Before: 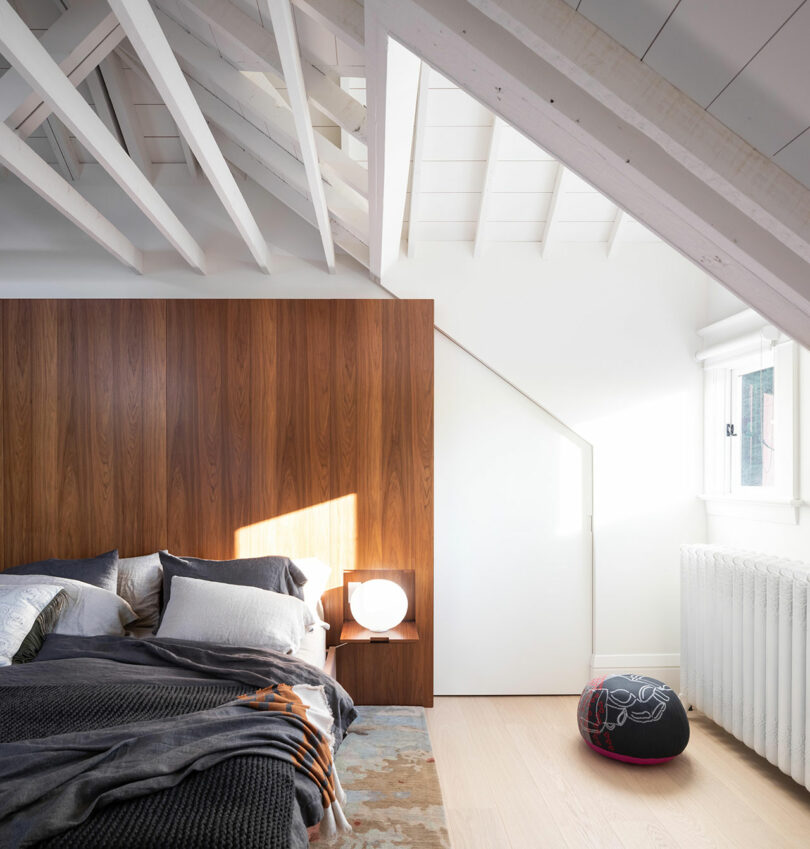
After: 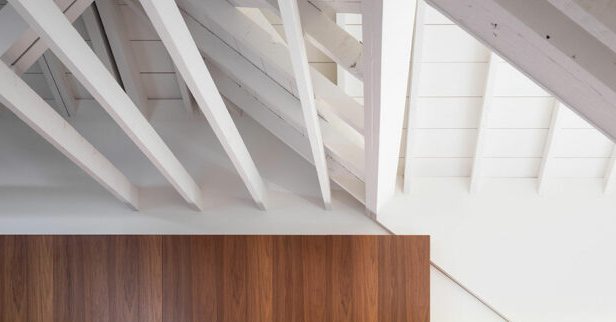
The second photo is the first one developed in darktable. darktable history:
crop: left 0.508%, top 7.642%, right 23.379%, bottom 54.319%
